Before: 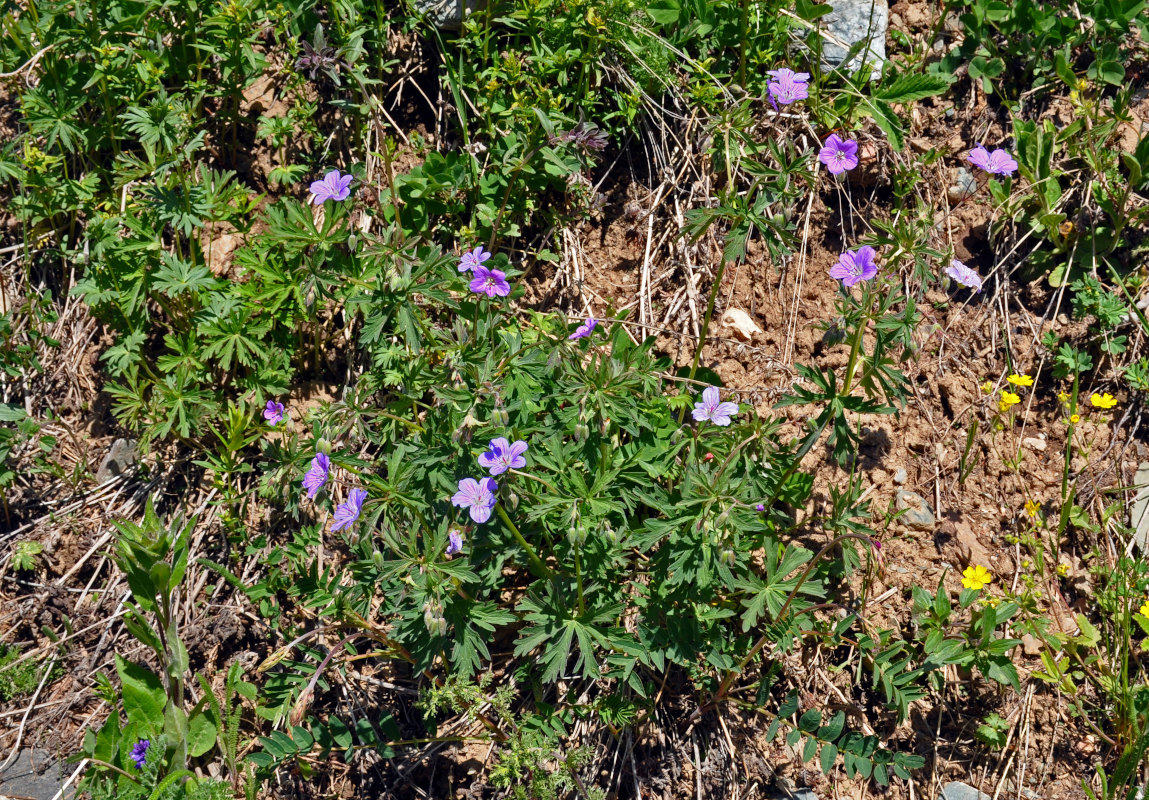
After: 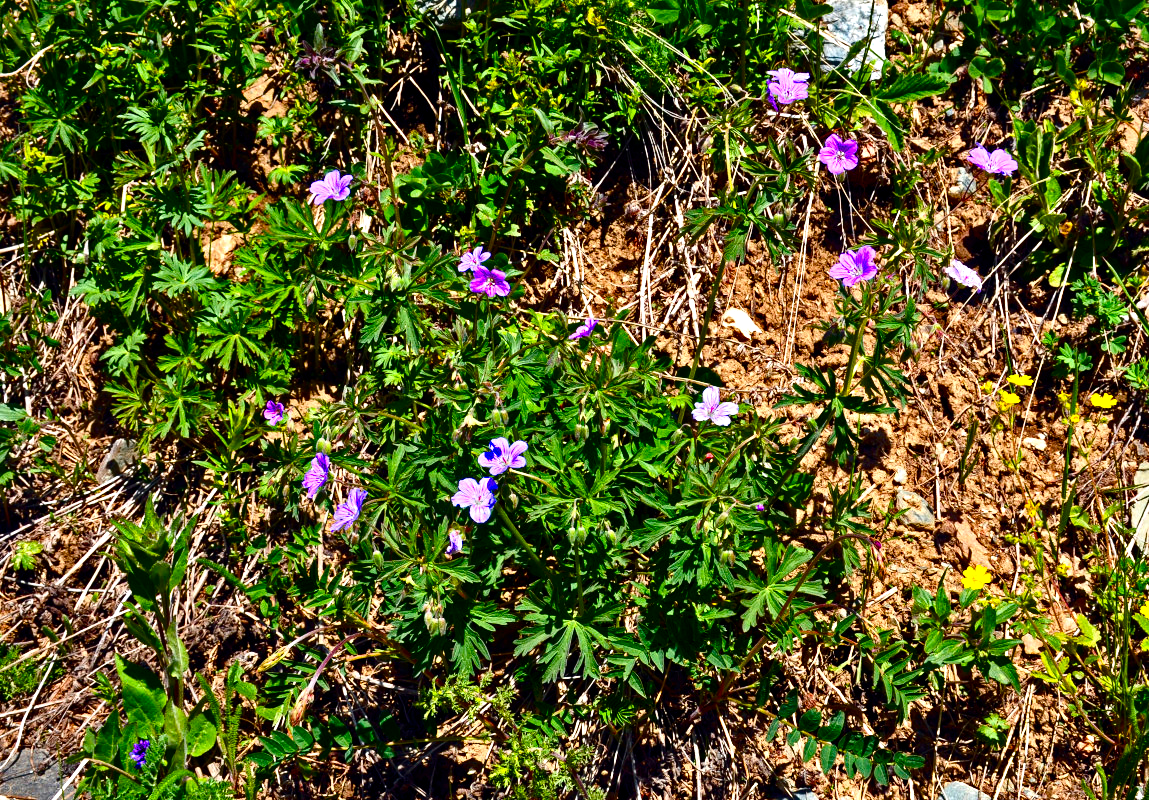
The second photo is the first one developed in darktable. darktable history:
tone equalizer: -8 EV -0.75 EV, -7 EV -0.7 EV, -6 EV -0.6 EV, -5 EV -0.4 EV, -3 EV 0.4 EV, -2 EV 0.6 EV, -1 EV 0.7 EV, +0 EV 0.75 EV, edges refinement/feathering 500, mask exposure compensation -1.57 EV, preserve details no
contrast brightness saturation: contrast 0.12, brightness -0.12, saturation 0.2
color balance rgb: linear chroma grading › global chroma 18.9%, perceptual saturation grading › global saturation 20%, perceptual saturation grading › highlights -25%, perceptual saturation grading › shadows 50%, global vibrance 18.93%
